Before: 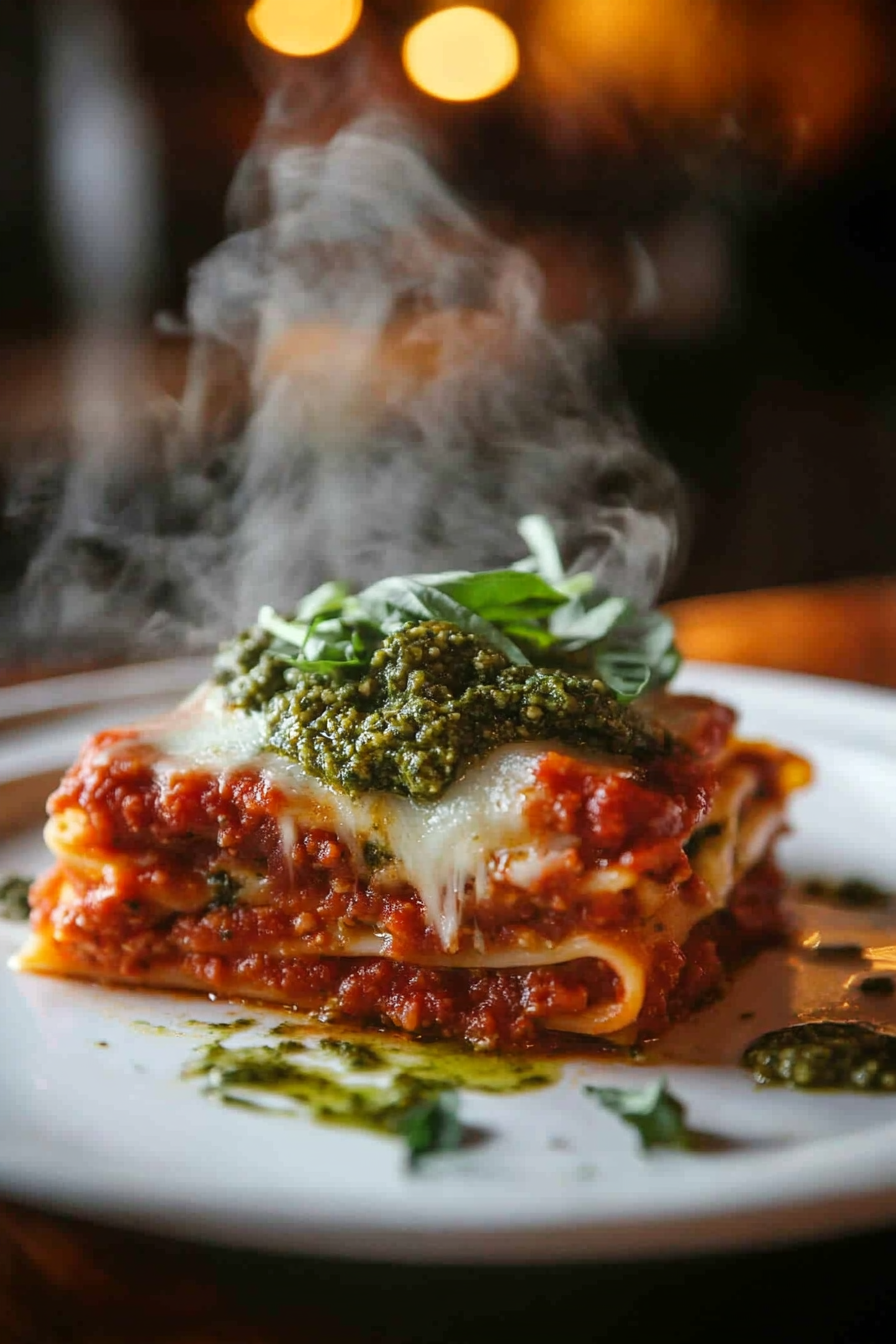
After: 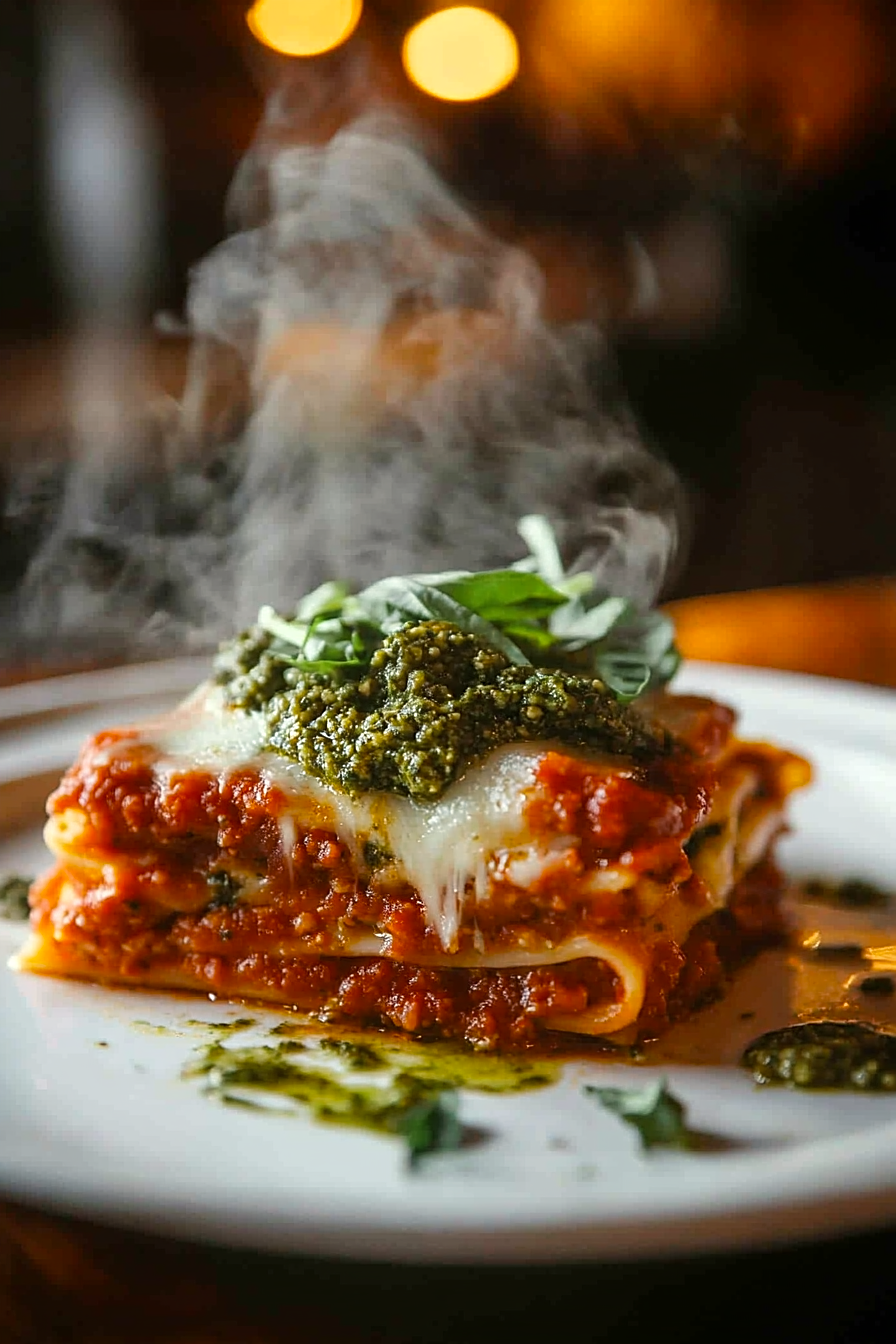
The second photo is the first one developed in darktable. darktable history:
color calibration: output R [1.063, -0.012, -0.003, 0], output G [0, 1.022, 0.021, 0], output B [-0.079, 0.047, 1, 0], illuminant same as pipeline (D50), adaptation none (bypass), x 0.333, y 0.334, temperature 5011.01 K
sharpen: on, module defaults
